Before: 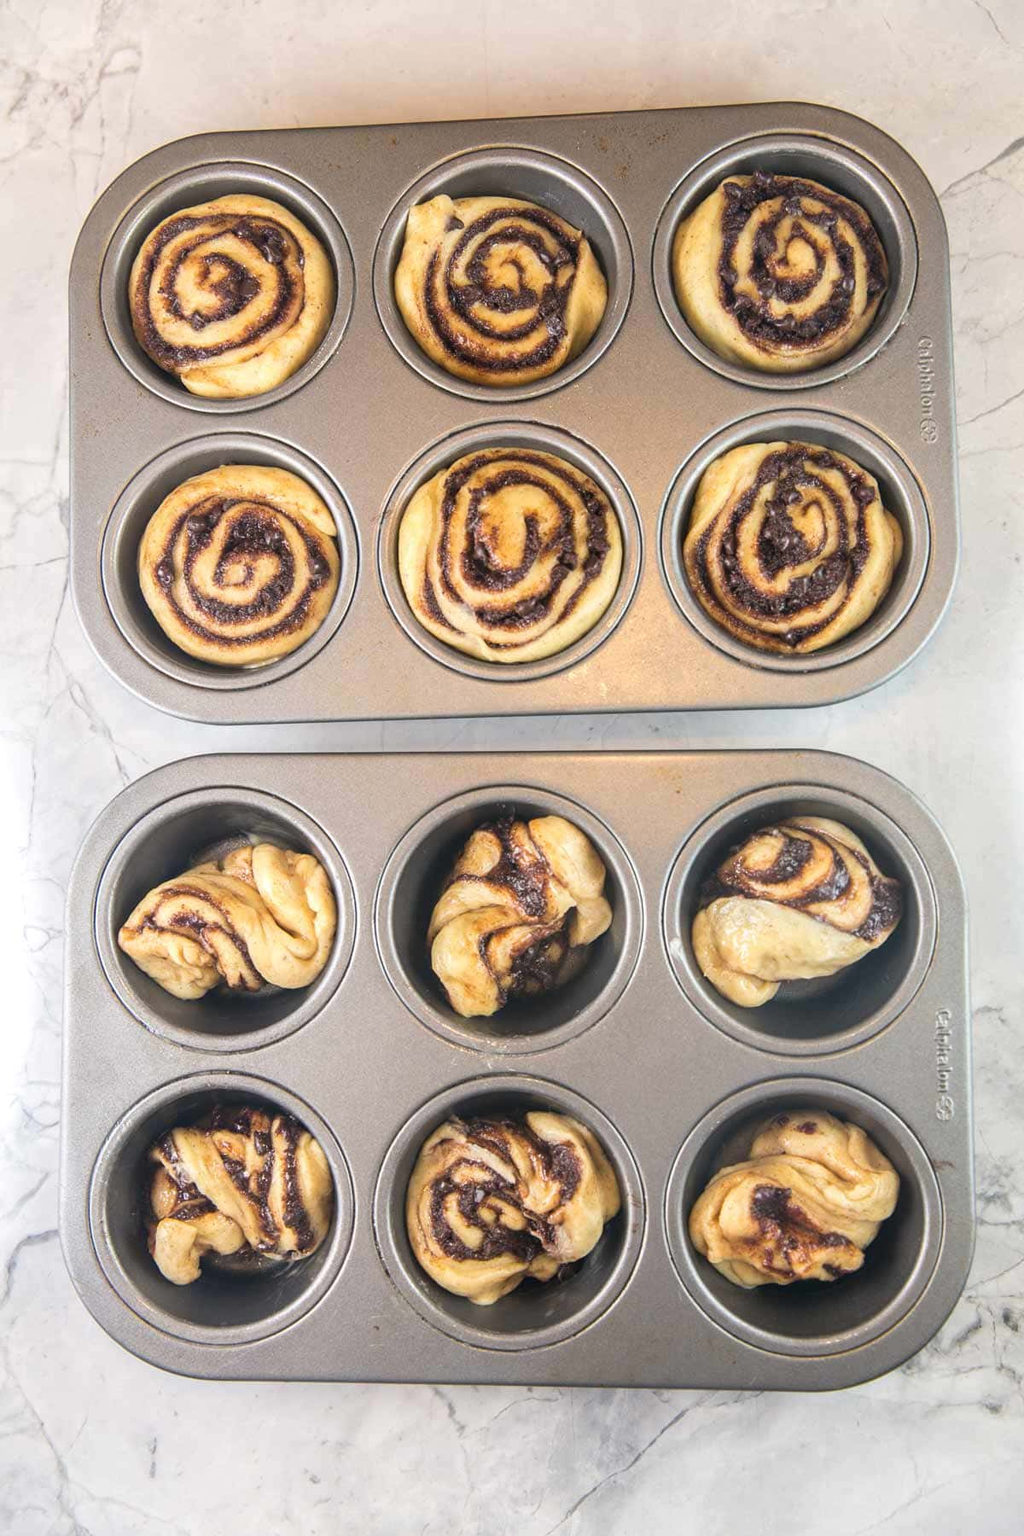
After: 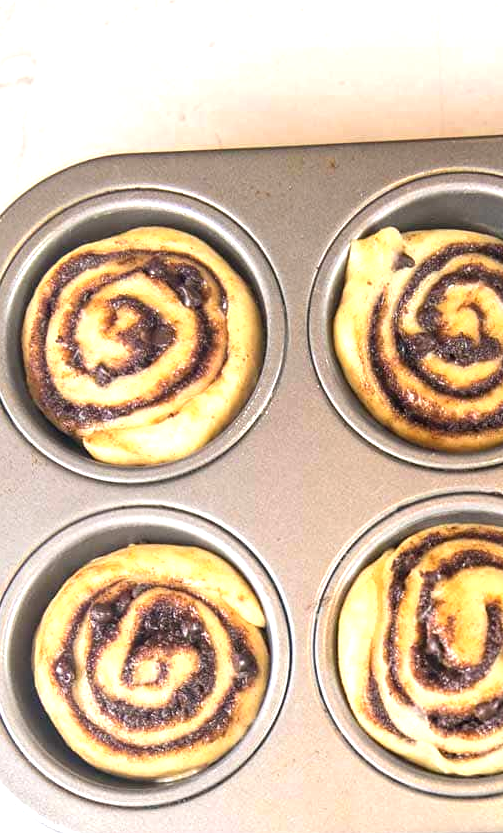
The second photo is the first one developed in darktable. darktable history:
exposure: exposure 0.661 EV, compensate highlight preservation false
crop and rotate: left 10.817%, top 0.062%, right 47.194%, bottom 53.626%
contrast equalizer: octaves 7, y [[0.6 ×6], [0.55 ×6], [0 ×6], [0 ×6], [0 ×6]], mix 0.15
